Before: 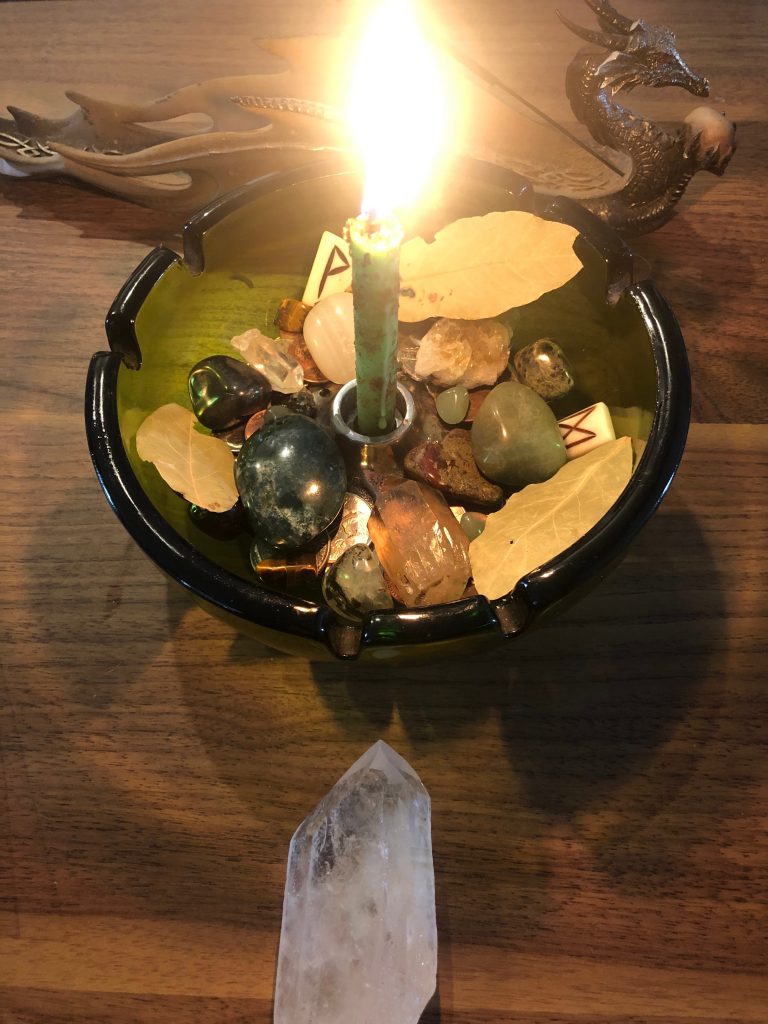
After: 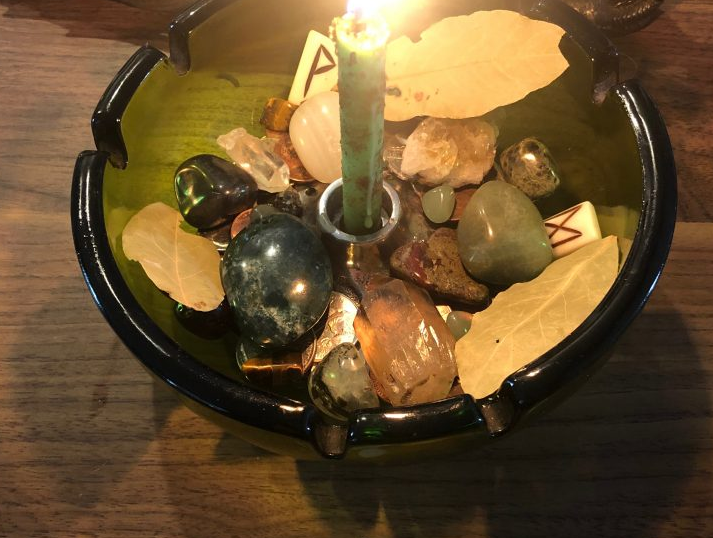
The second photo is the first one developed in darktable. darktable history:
crop: left 1.823%, top 19.641%, right 5.291%, bottom 27.817%
